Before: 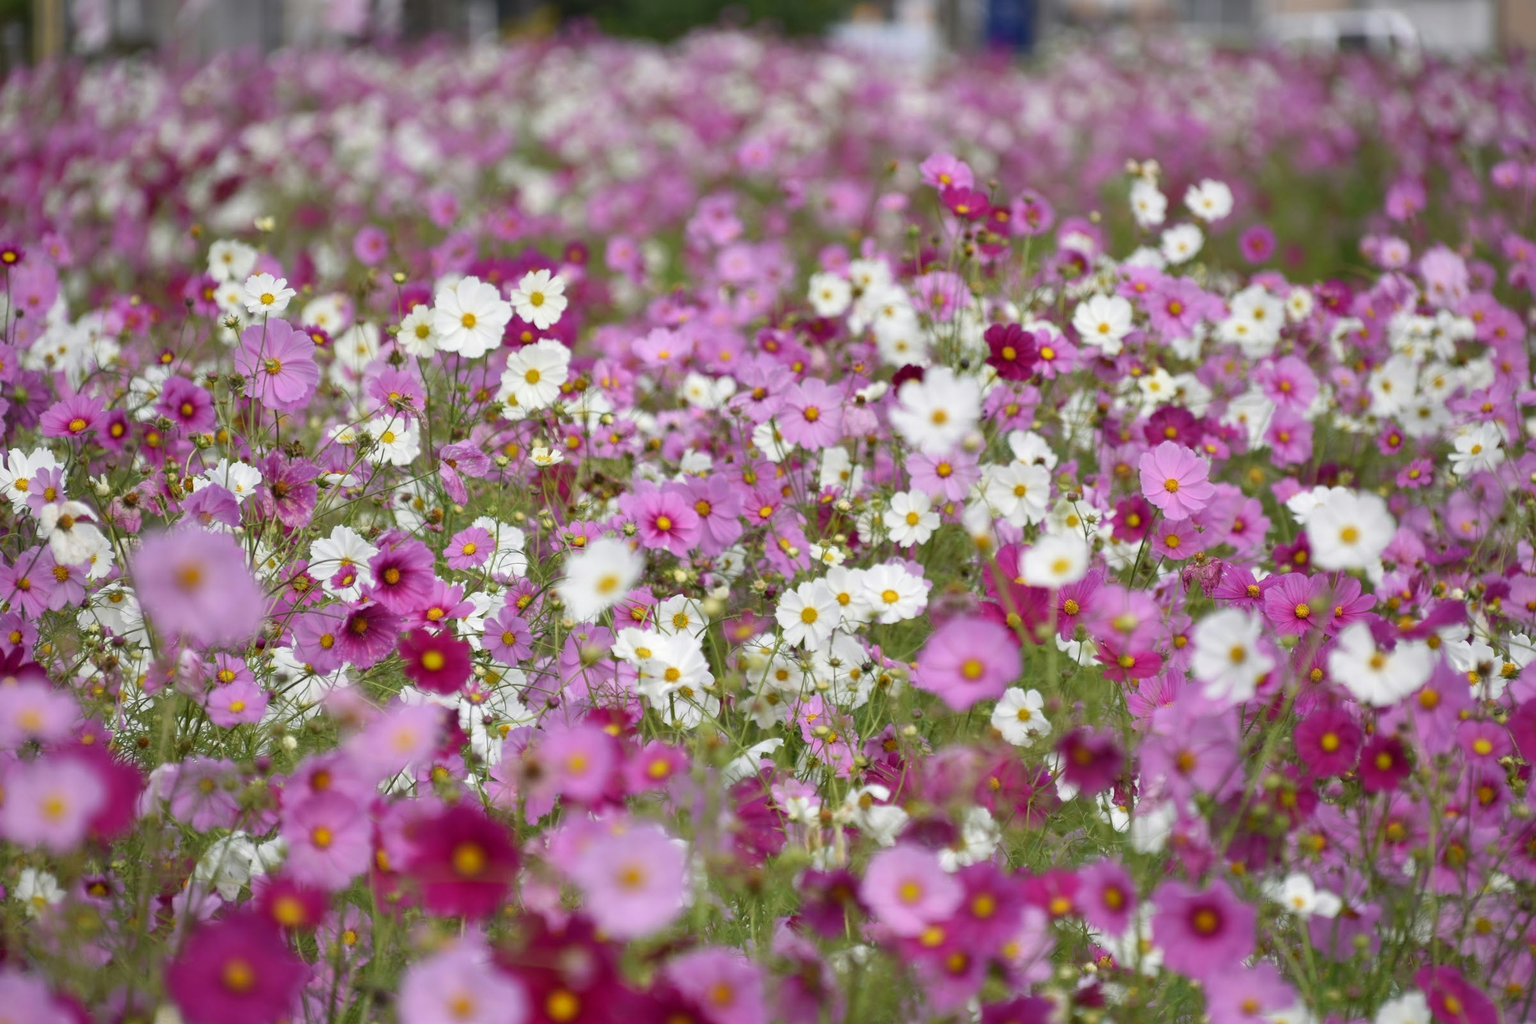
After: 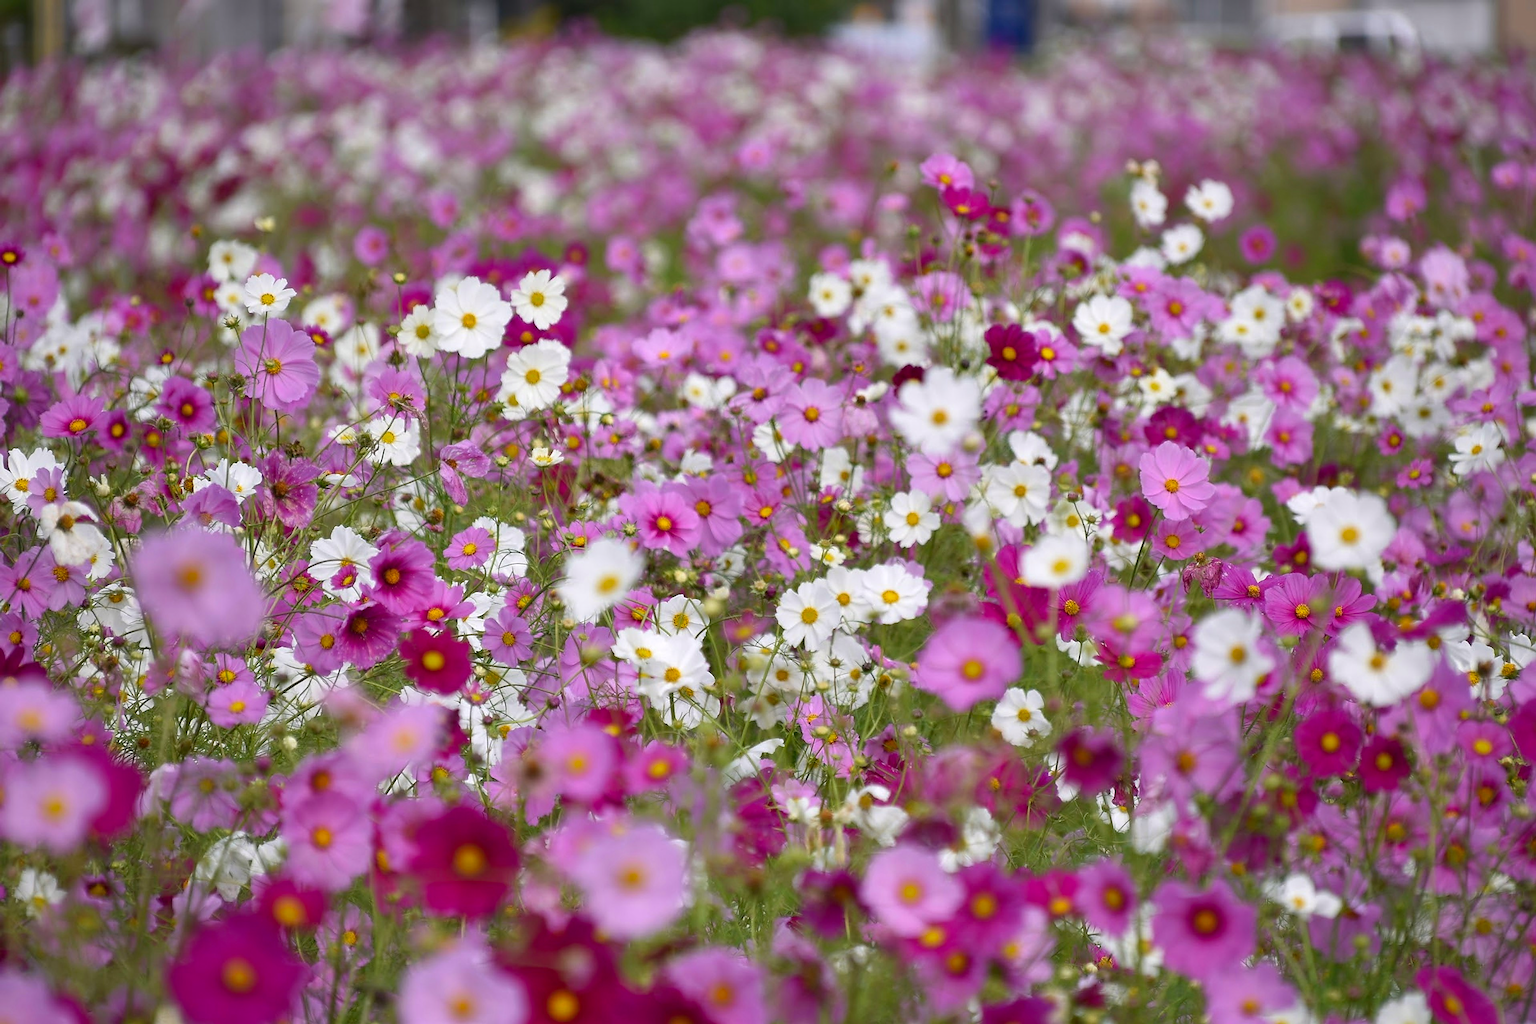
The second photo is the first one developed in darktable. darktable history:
sharpen: radius 1.4, amount 1.25, threshold 0.7
contrast brightness saturation: contrast 0.04, saturation 0.16
white balance: red 1.009, blue 1.027
exposure: compensate highlight preservation false
base curve: curves: ch0 [(0, 0) (0.303, 0.277) (1, 1)]
